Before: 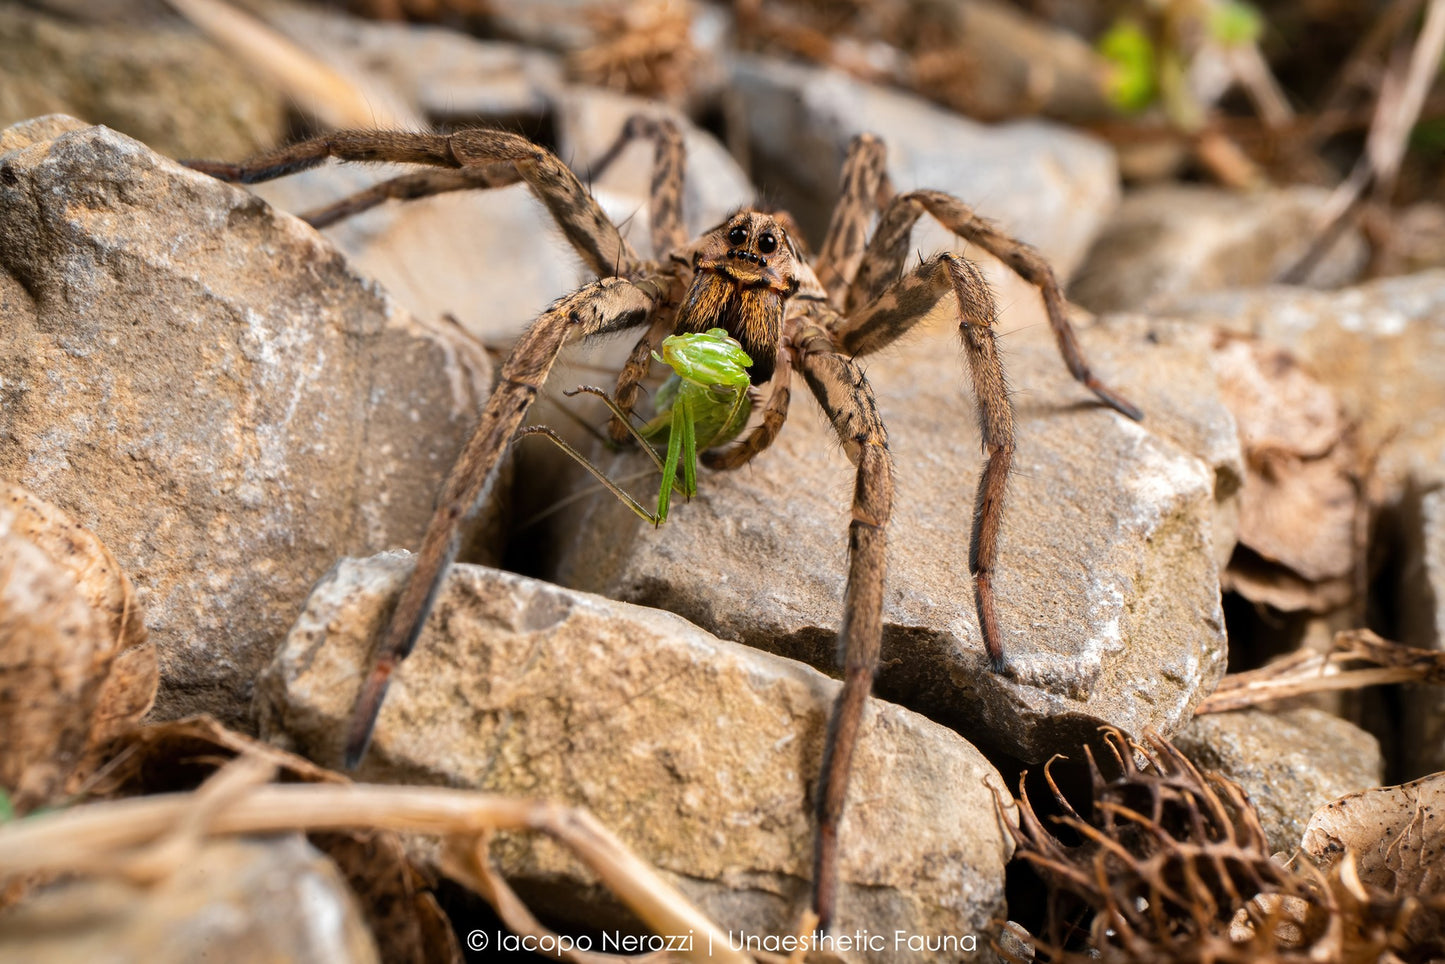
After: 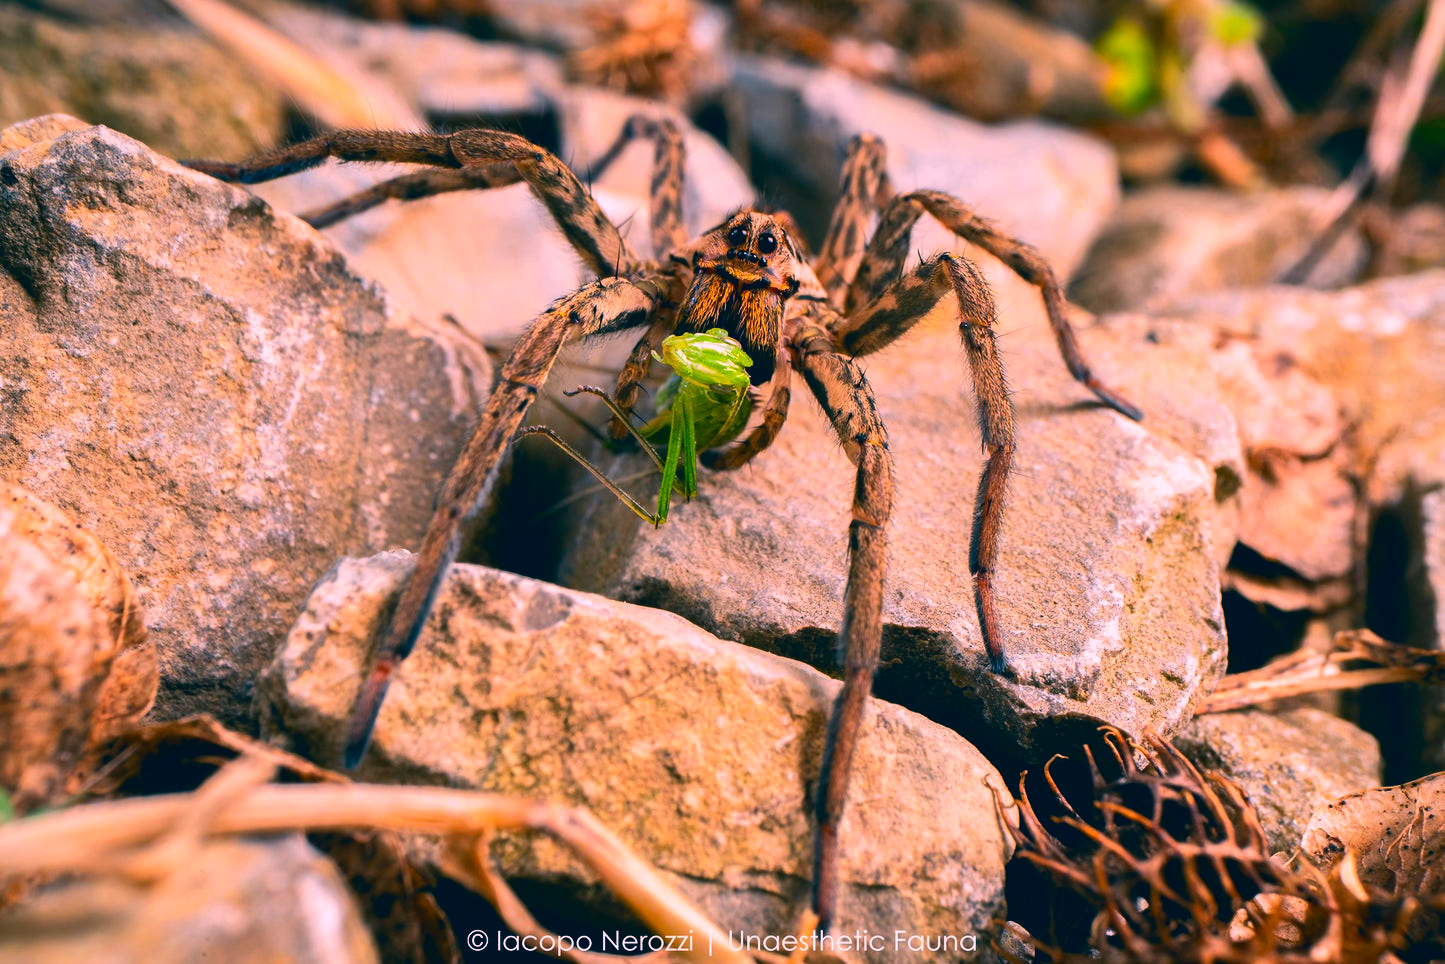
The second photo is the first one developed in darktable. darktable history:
contrast brightness saturation: contrast 0.15, brightness -0.01, saturation 0.1
color correction: highlights a* 17.03, highlights b* 0.205, shadows a* -15.38, shadows b* -14.56, saturation 1.5
